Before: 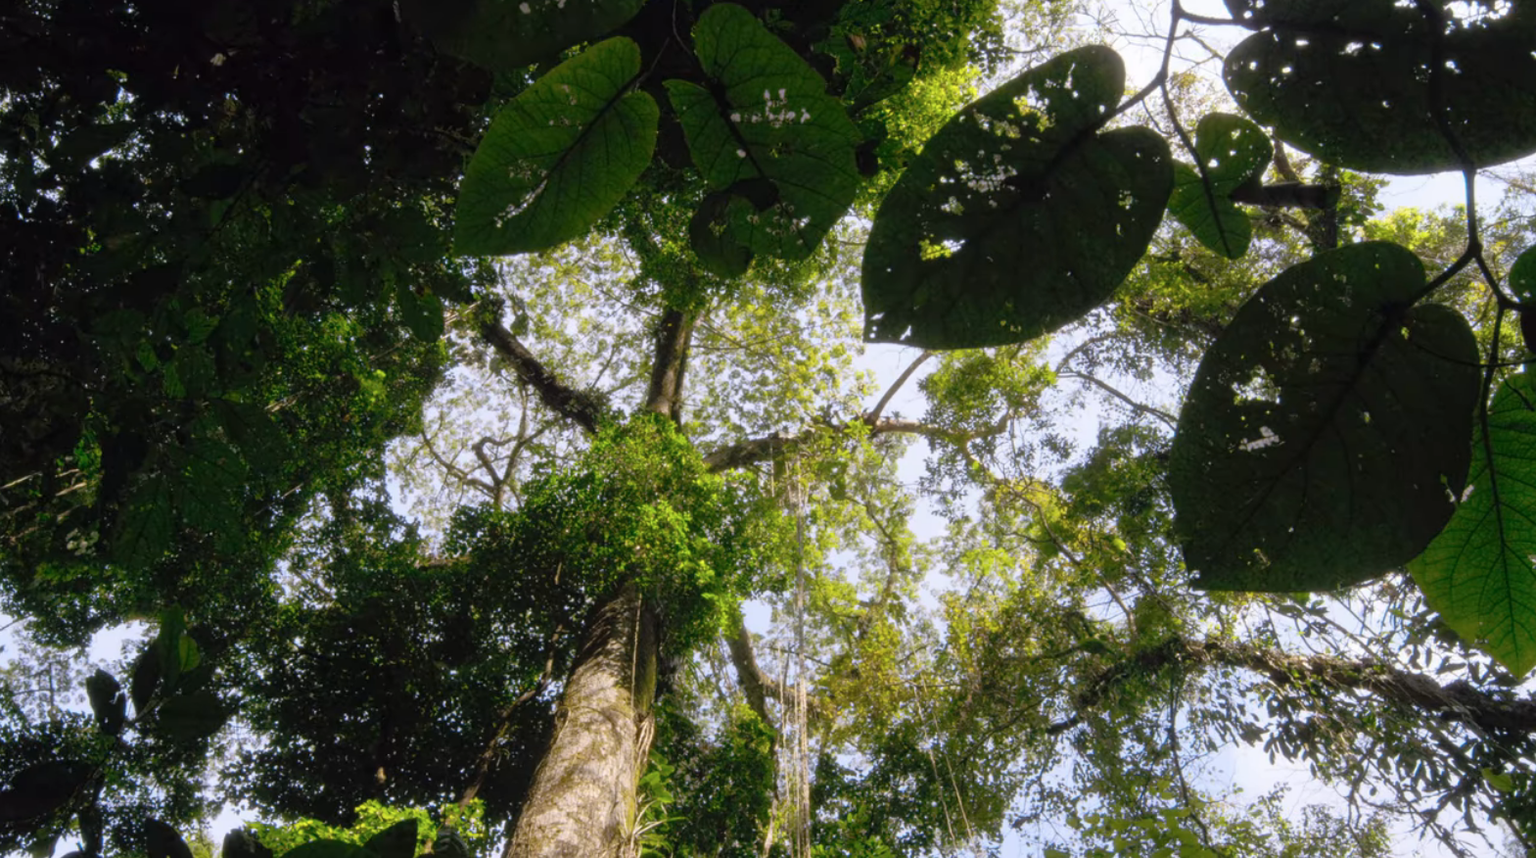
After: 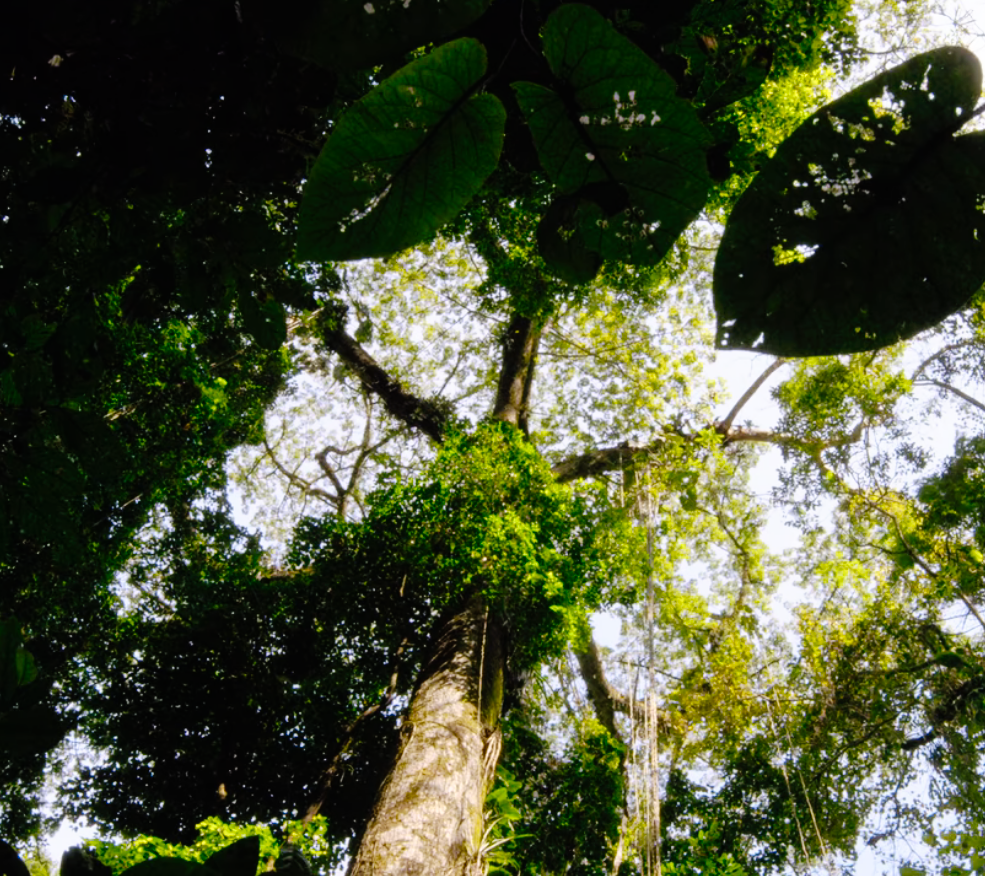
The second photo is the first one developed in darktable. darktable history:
tone curve: curves: ch0 [(0, 0) (0.003, 0.003) (0.011, 0.005) (0.025, 0.008) (0.044, 0.012) (0.069, 0.02) (0.1, 0.031) (0.136, 0.047) (0.177, 0.088) (0.224, 0.141) (0.277, 0.222) (0.335, 0.32) (0.399, 0.422) (0.468, 0.523) (0.543, 0.621) (0.623, 0.715) (0.709, 0.796) (0.801, 0.88) (0.898, 0.962) (1, 1)], preserve colors none
crop: left 10.644%, right 26.528%
